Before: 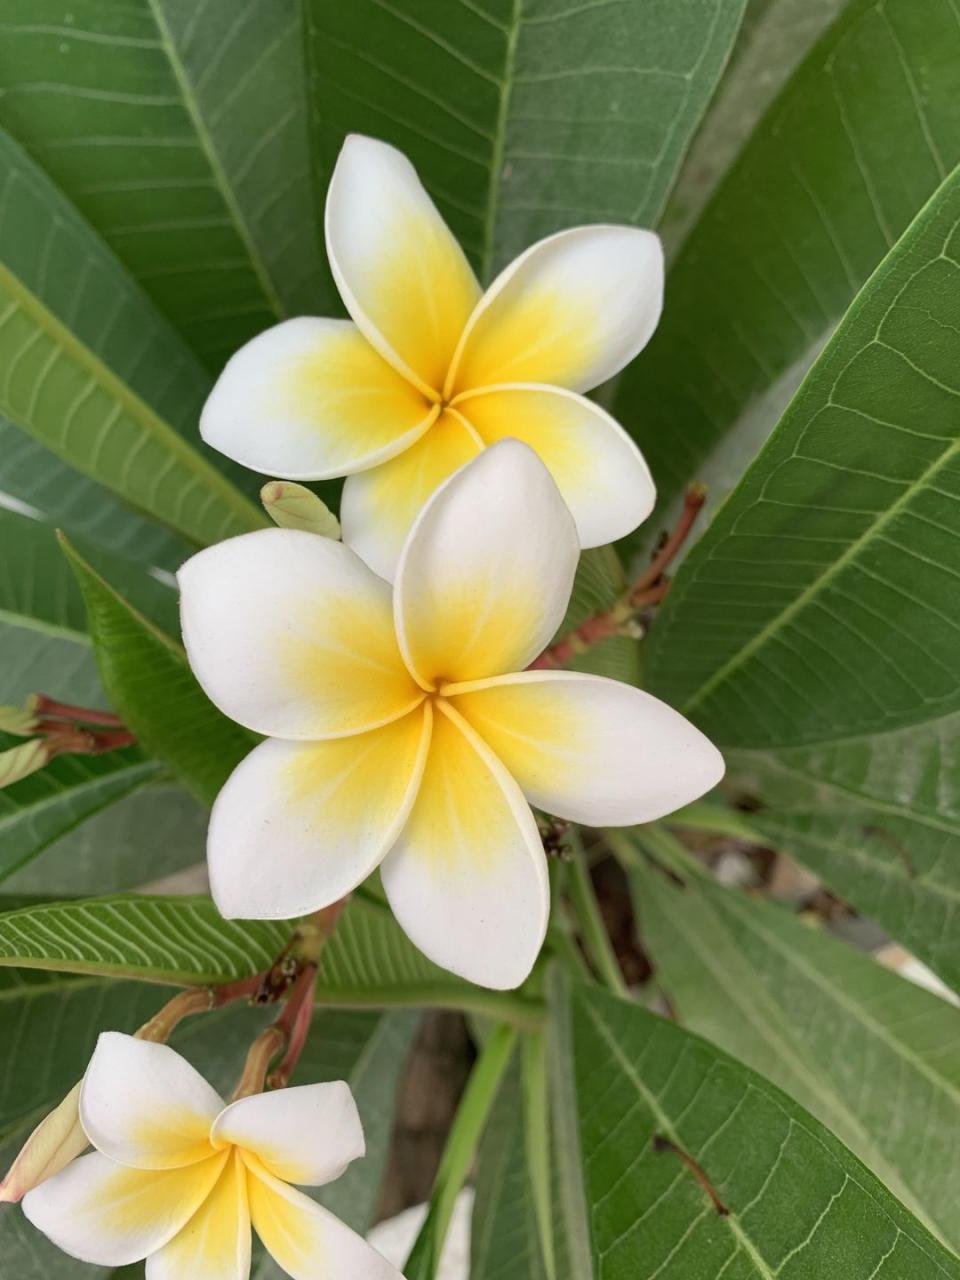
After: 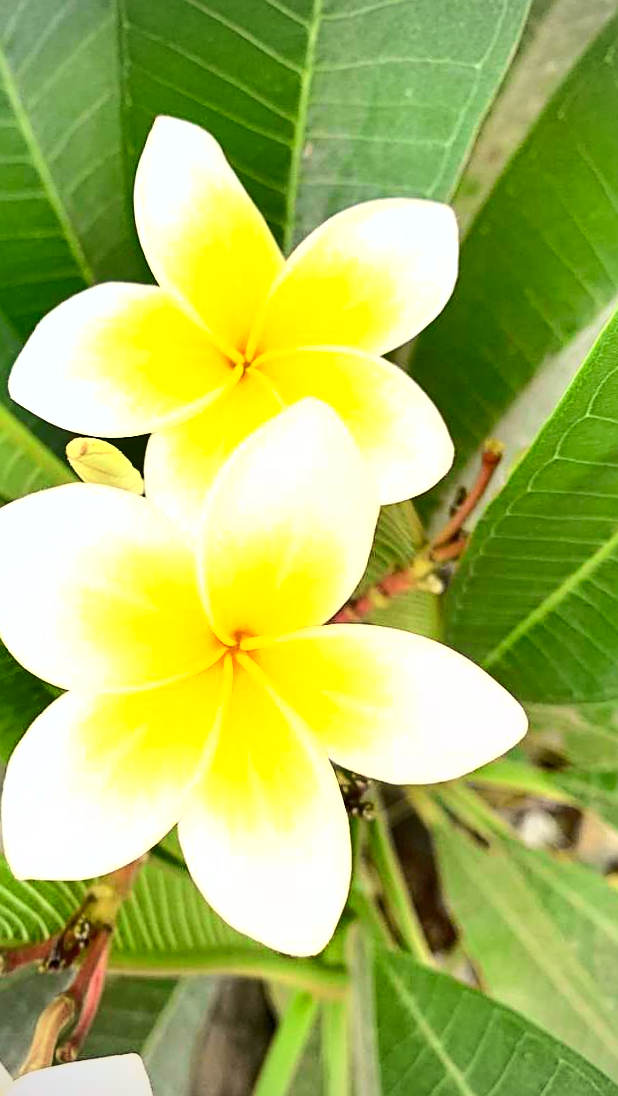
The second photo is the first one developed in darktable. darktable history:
rotate and perspective: rotation 0.215°, lens shift (vertical) -0.139, crop left 0.069, crop right 0.939, crop top 0.002, crop bottom 0.996
shadows and highlights: highlights color adjustment 0%, low approximation 0.01, soften with gaussian
exposure: black level correction 0, exposure 1.45 EV, compensate exposure bias true, compensate highlight preservation false
crop: left 18.479%, right 12.2%, bottom 13.971%
tone curve: curves: ch0 [(0, 0) (0.071, 0.06) (0.253, 0.242) (0.437, 0.498) (0.55, 0.644) (0.657, 0.749) (0.823, 0.876) (1, 0.99)]; ch1 [(0, 0) (0.346, 0.307) (0.408, 0.369) (0.453, 0.457) (0.476, 0.489) (0.502, 0.493) (0.521, 0.515) (0.537, 0.531) (0.612, 0.641) (0.676, 0.728) (1, 1)]; ch2 [(0, 0) (0.346, 0.34) (0.434, 0.46) (0.485, 0.494) (0.5, 0.494) (0.511, 0.504) (0.537, 0.551) (0.579, 0.599) (0.625, 0.686) (1, 1)], color space Lab, independent channels, preserve colors none
sharpen: on, module defaults
vignetting: fall-off radius 60.92%
